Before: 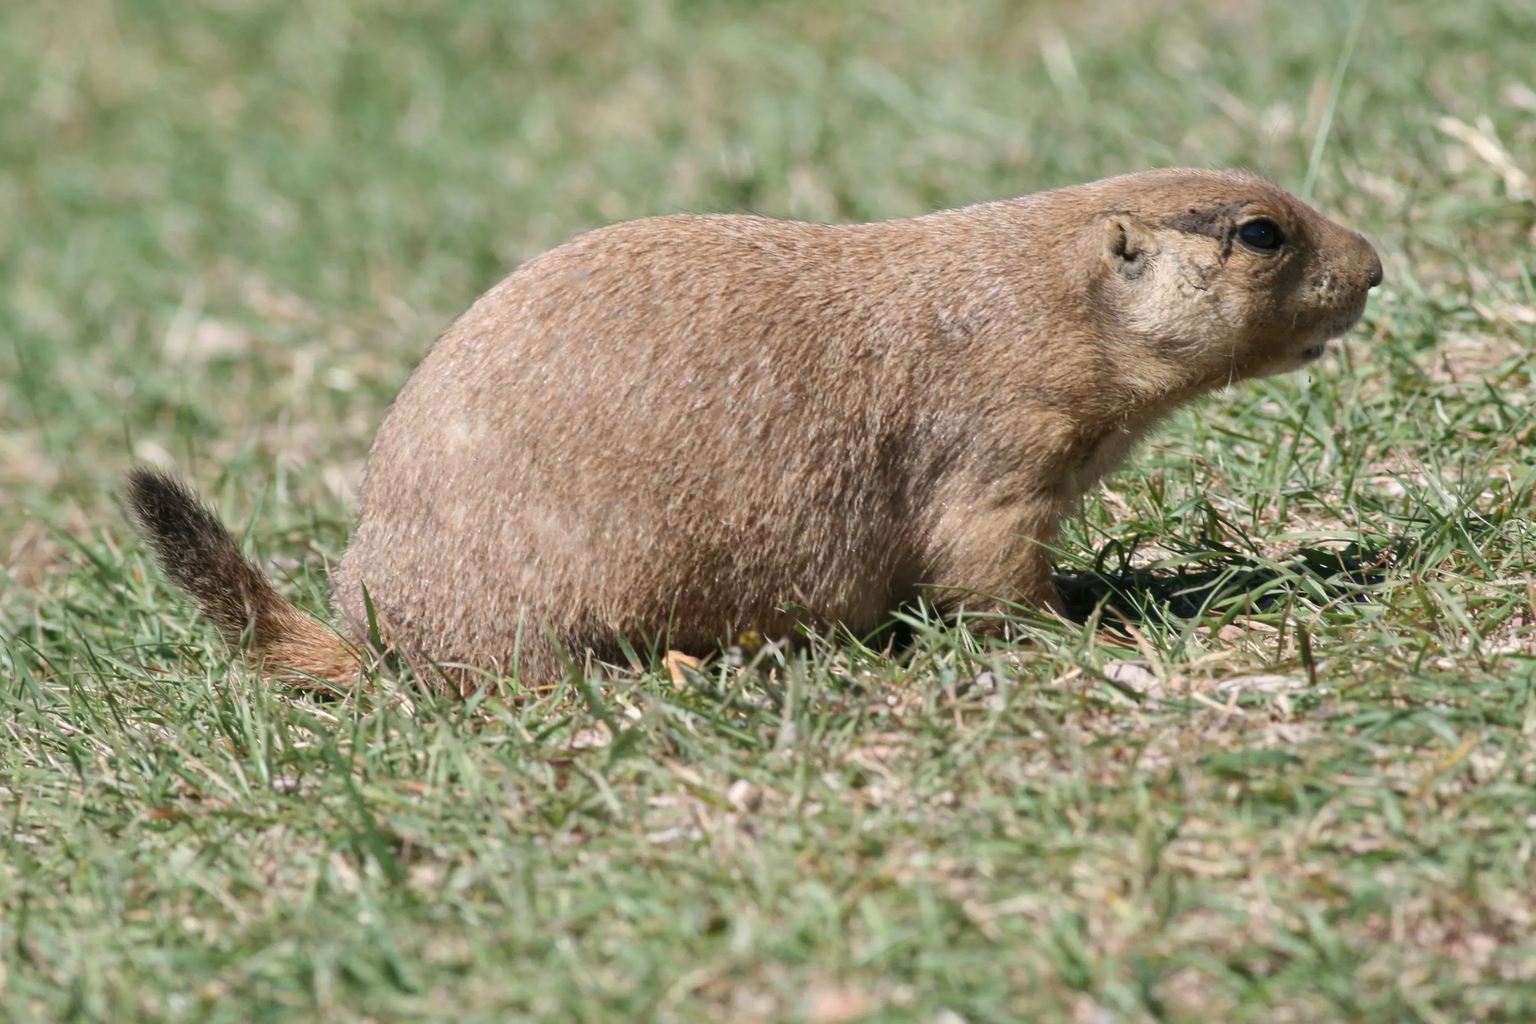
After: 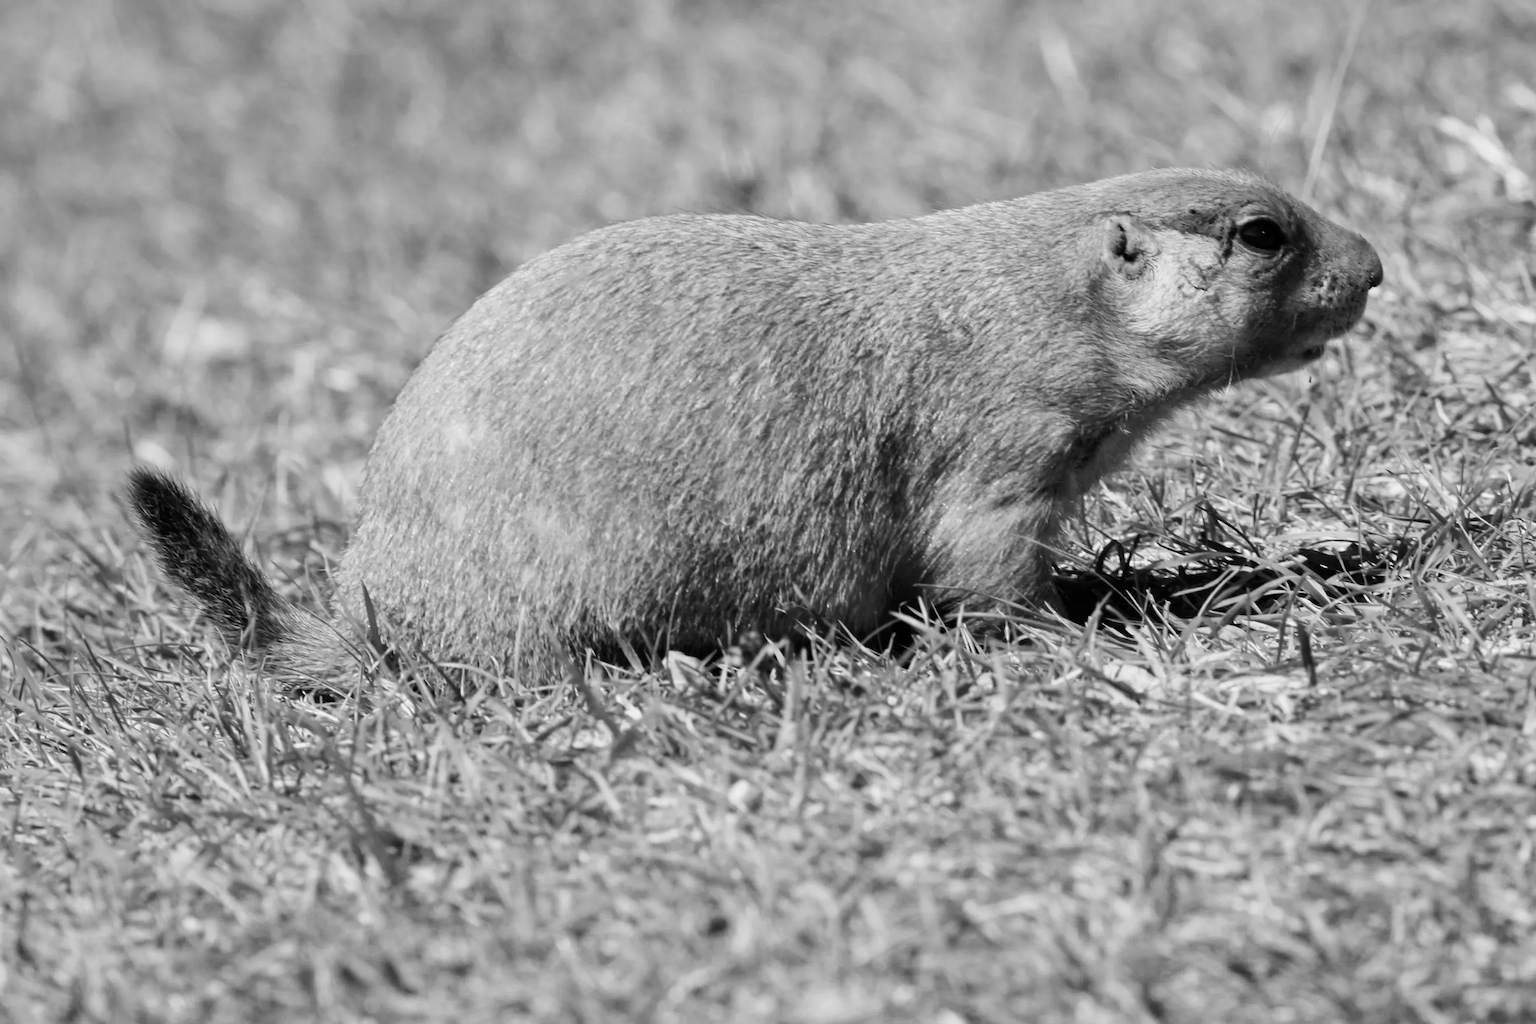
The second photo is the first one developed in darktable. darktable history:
filmic rgb: black relative exposure -8.07 EV, white relative exposure 3 EV, hardness 5.35, contrast 1.25
monochrome: on, module defaults
